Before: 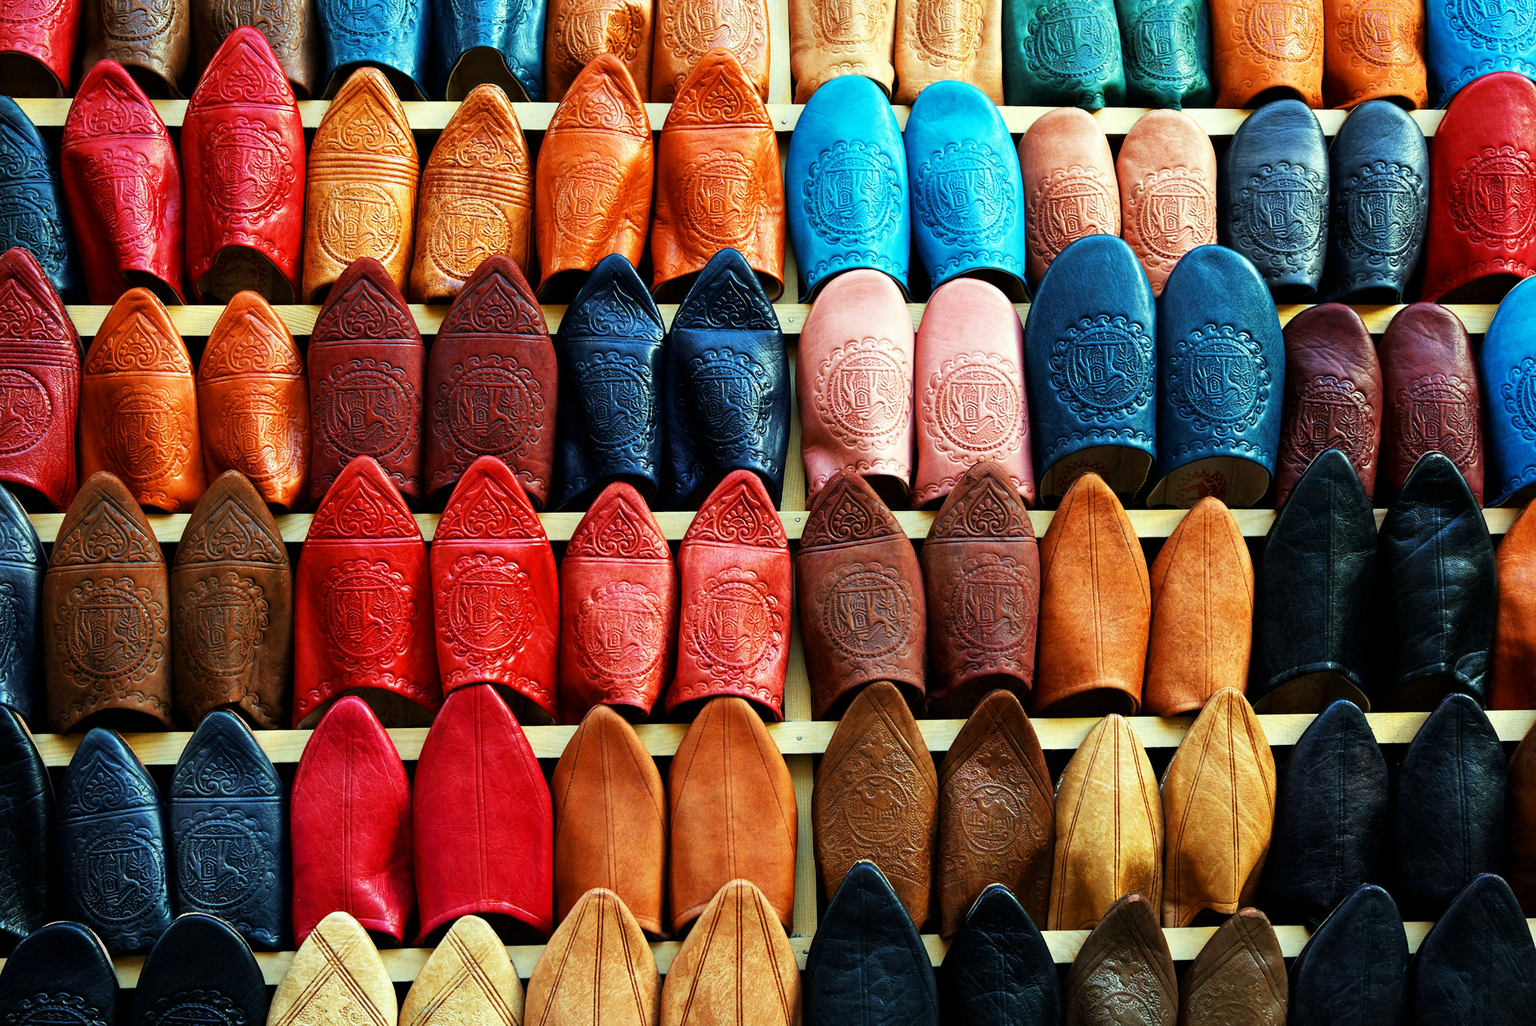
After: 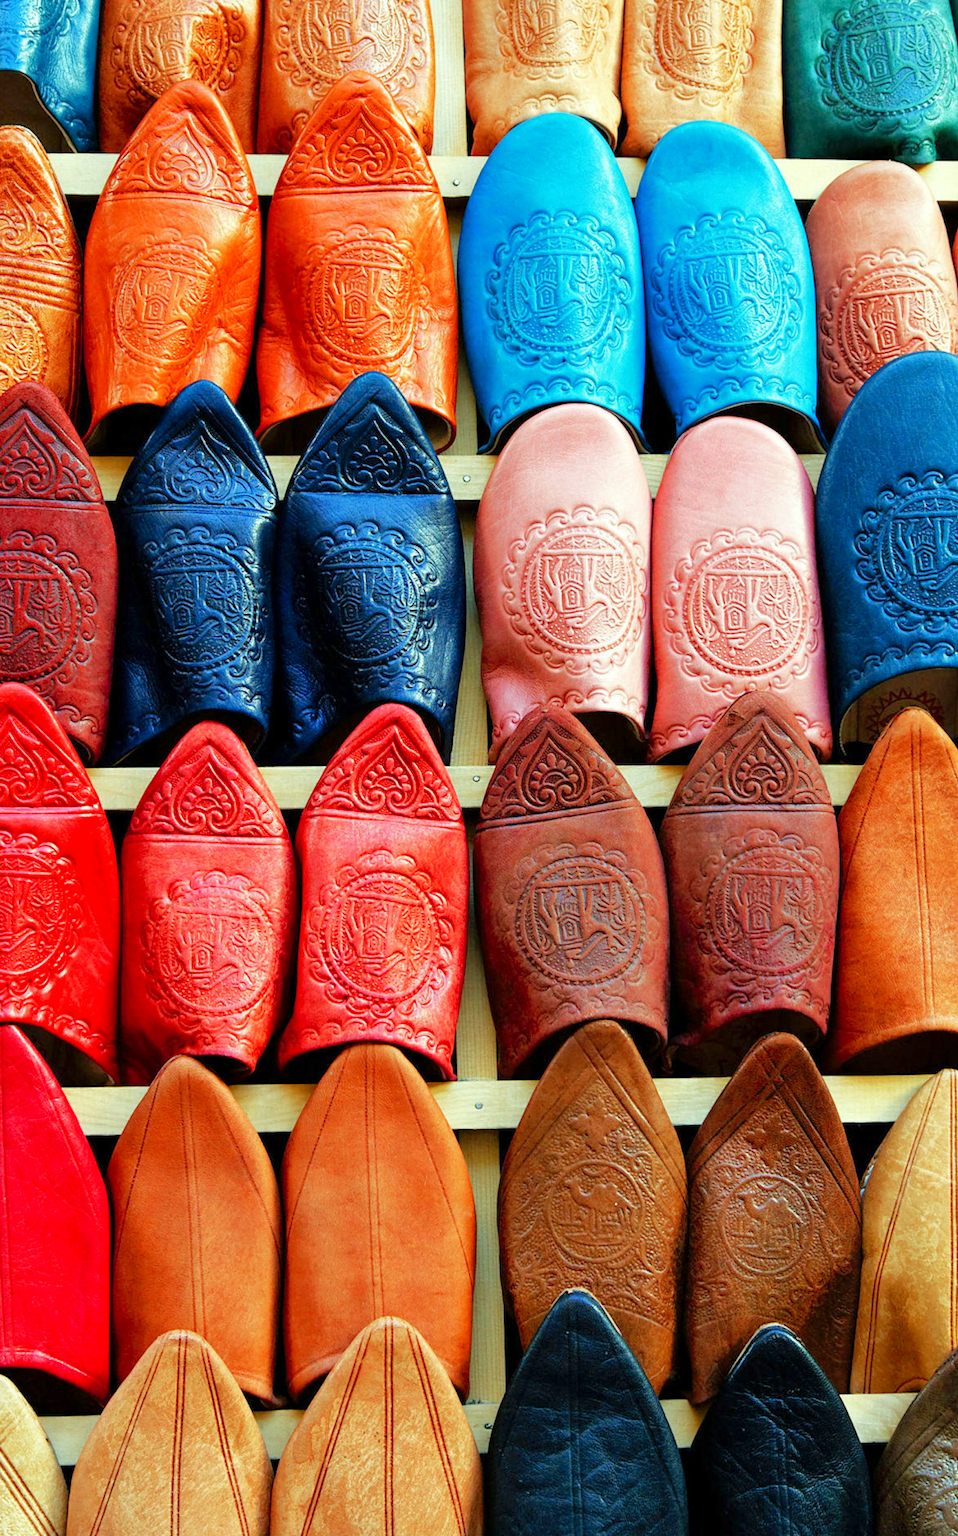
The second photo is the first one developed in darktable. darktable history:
tone curve: curves: ch0 [(0, 0) (0.004, 0.008) (0.077, 0.156) (0.169, 0.29) (0.774, 0.774) (1, 1)], color space Lab, linked channels, preserve colors none
crop: left 31.229%, right 27.105%
